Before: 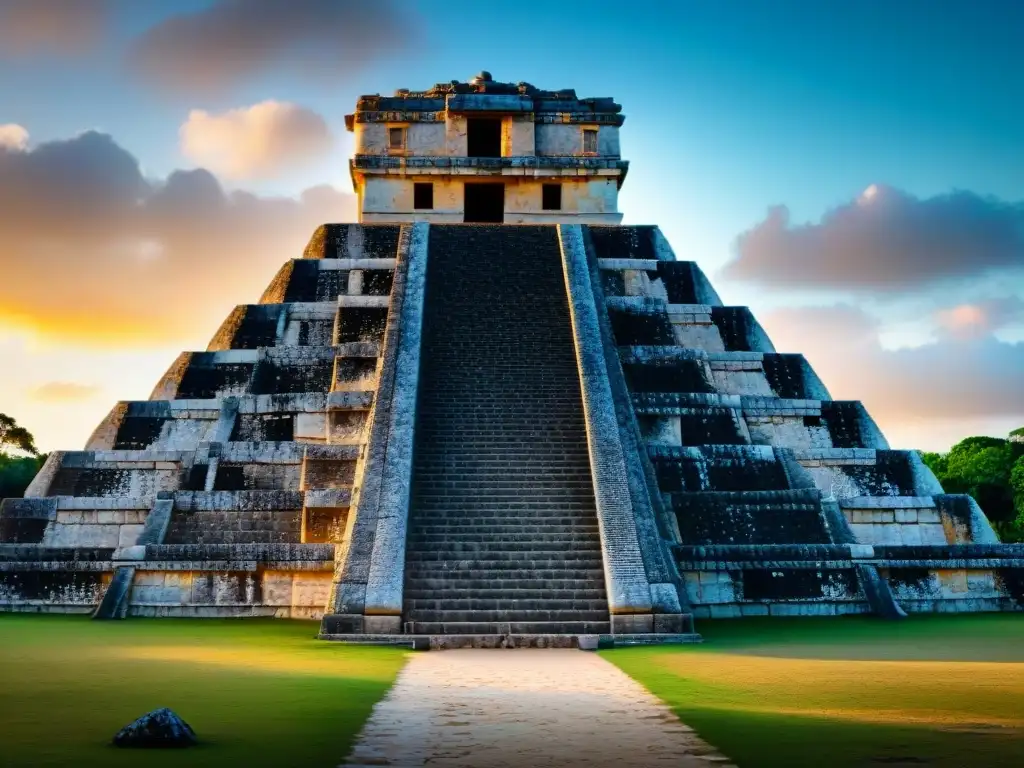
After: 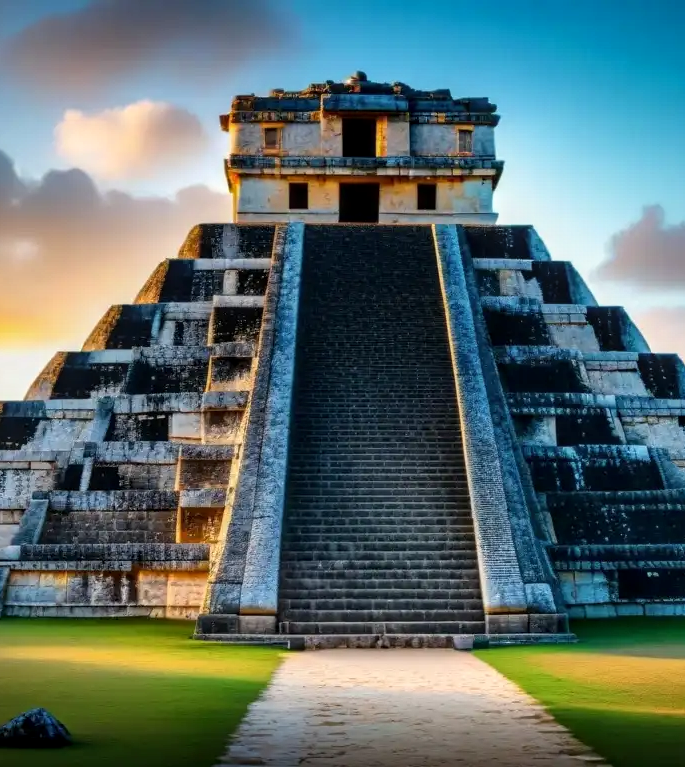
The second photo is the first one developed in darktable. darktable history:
crop and rotate: left 12.286%, right 20.751%
local contrast: on, module defaults
